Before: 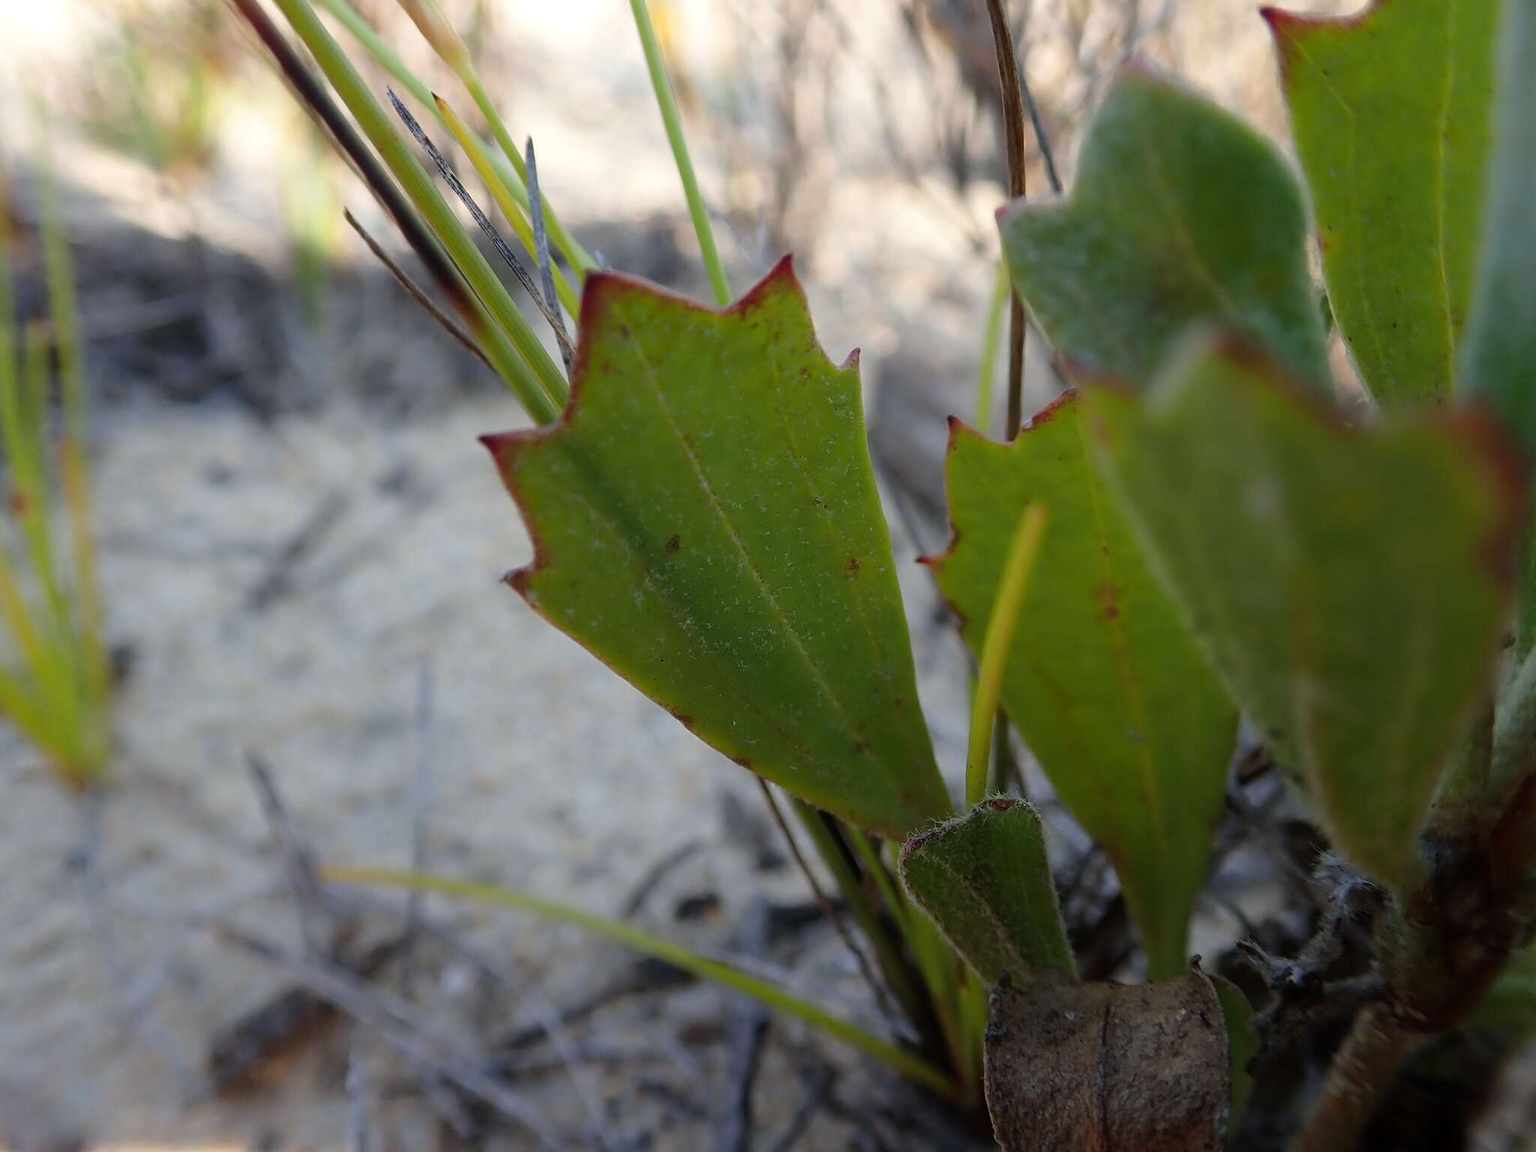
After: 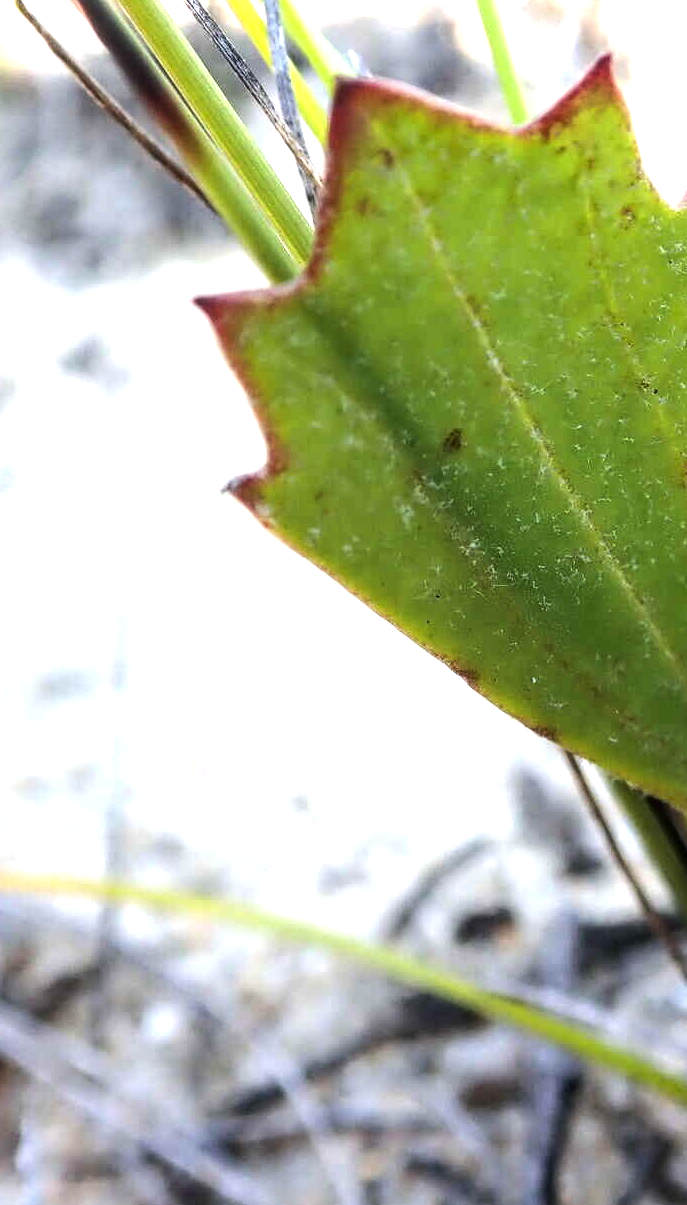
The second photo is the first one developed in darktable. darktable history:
crop and rotate: left 21.77%, top 18.528%, right 44.676%, bottom 2.997%
tone equalizer: -8 EV -0.75 EV, -7 EV -0.7 EV, -6 EV -0.6 EV, -5 EV -0.4 EV, -3 EV 0.4 EV, -2 EV 0.6 EV, -1 EV 0.7 EV, +0 EV 0.75 EV, edges refinement/feathering 500, mask exposure compensation -1.57 EV, preserve details no
exposure: exposure 1.2 EV, compensate highlight preservation false
local contrast: on, module defaults
